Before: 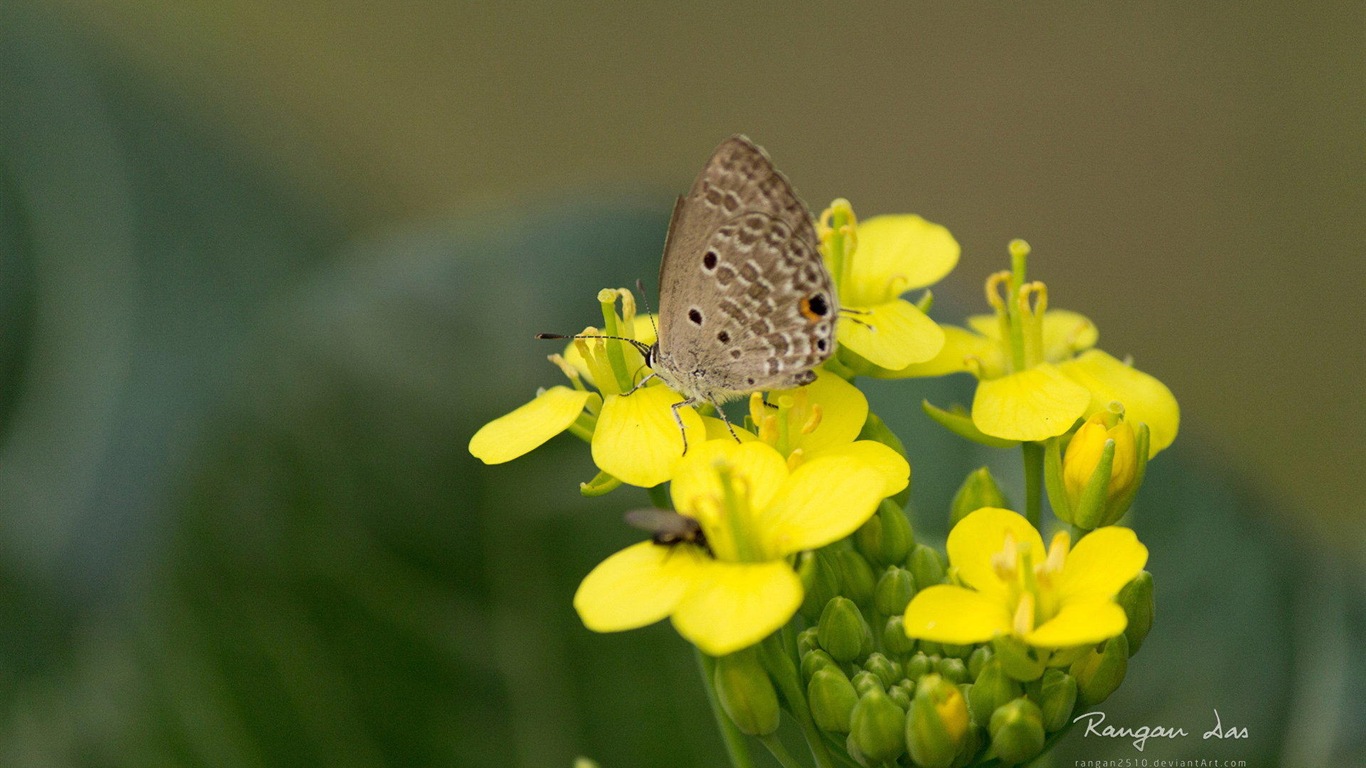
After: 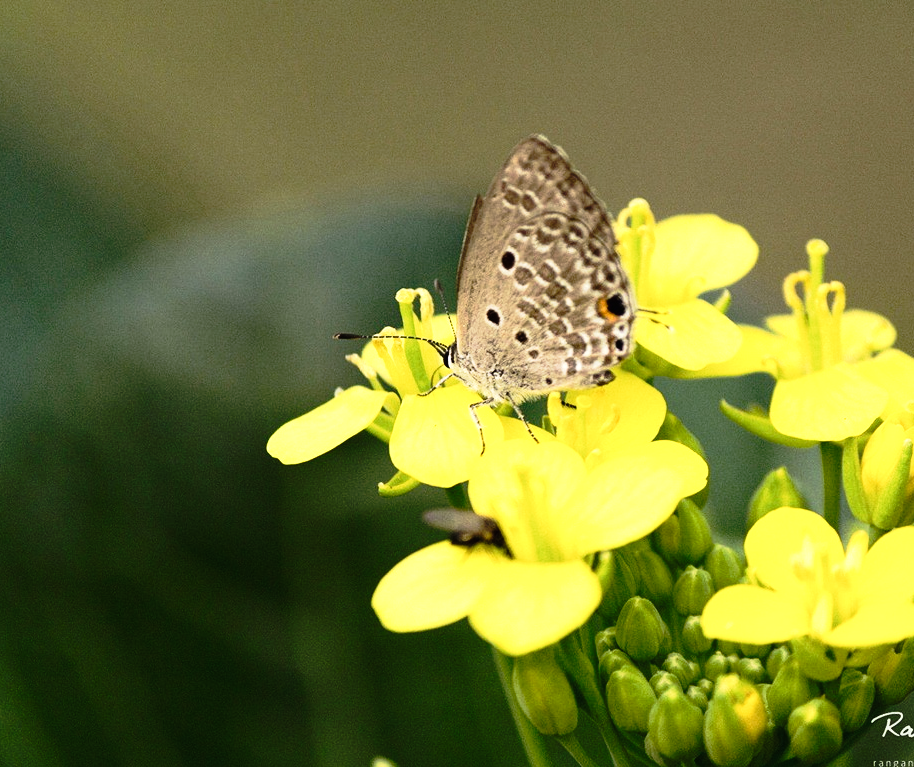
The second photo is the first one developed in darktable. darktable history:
tone equalizer: -8 EV -1.12 EV, -7 EV -1.03 EV, -6 EV -0.868 EV, -5 EV -0.568 EV, -3 EV 0.593 EV, -2 EV 0.864 EV, -1 EV 0.986 EV, +0 EV 1.08 EV, edges refinement/feathering 500, mask exposure compensation -1.57 EV, preserve details no
crop and rotate: left 14.919%, right 18.119%
tone curve: curves: ch0 [(0, 0.009) (0.105, 0.08) (0.195, 0.18) (0.283, 0.316) (0.384, 0.434) (0.485, 0.531) (0.638, 0.69) (0.81, 0.872) (1, 0.977)]; ch1 [(0, 0) (0.161, 0.092) (0.35, 0.33) (0.379, 0.401) (0.456, 0.469) (0.502, 0.5) (0.525, 0.514) (0.586, 0.604) (0.642, 0.645) (0.858, 0.817) (1, 0.942)]; ch2 [(0, 0) (0.371, 0.362) (0.437, 0.437) (0.48, 0.49) (0.53, 0.515) (0.56, 0.571) (0.622, 0.606) (0.881, 0.795) (1, 0.929)], preserve colors none
